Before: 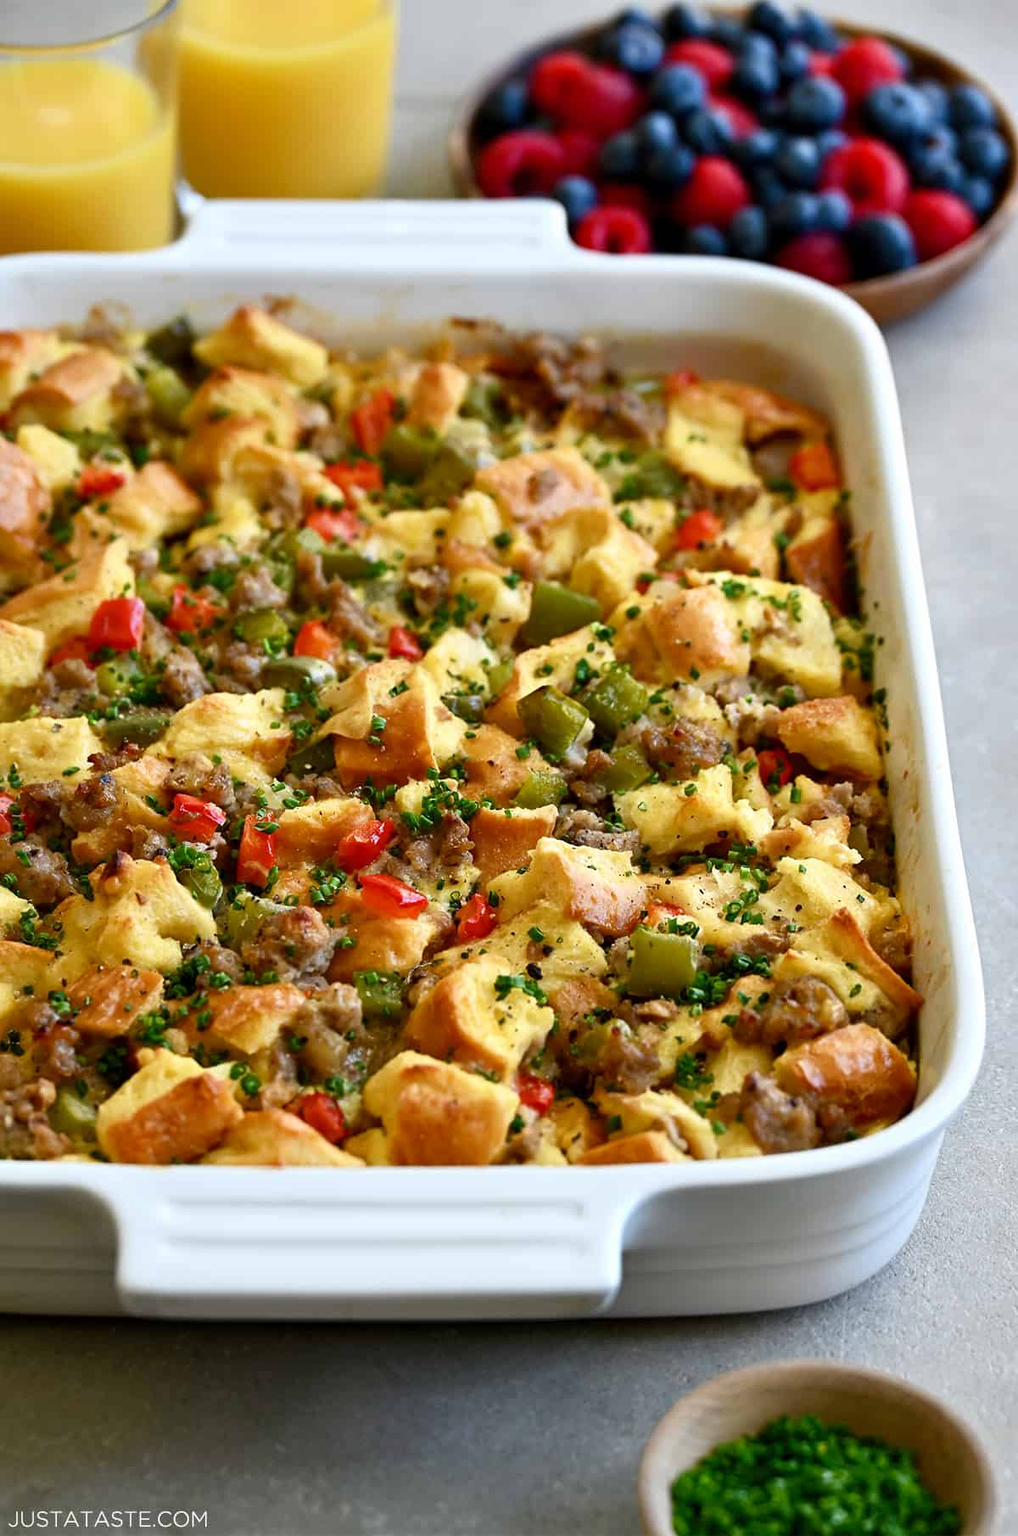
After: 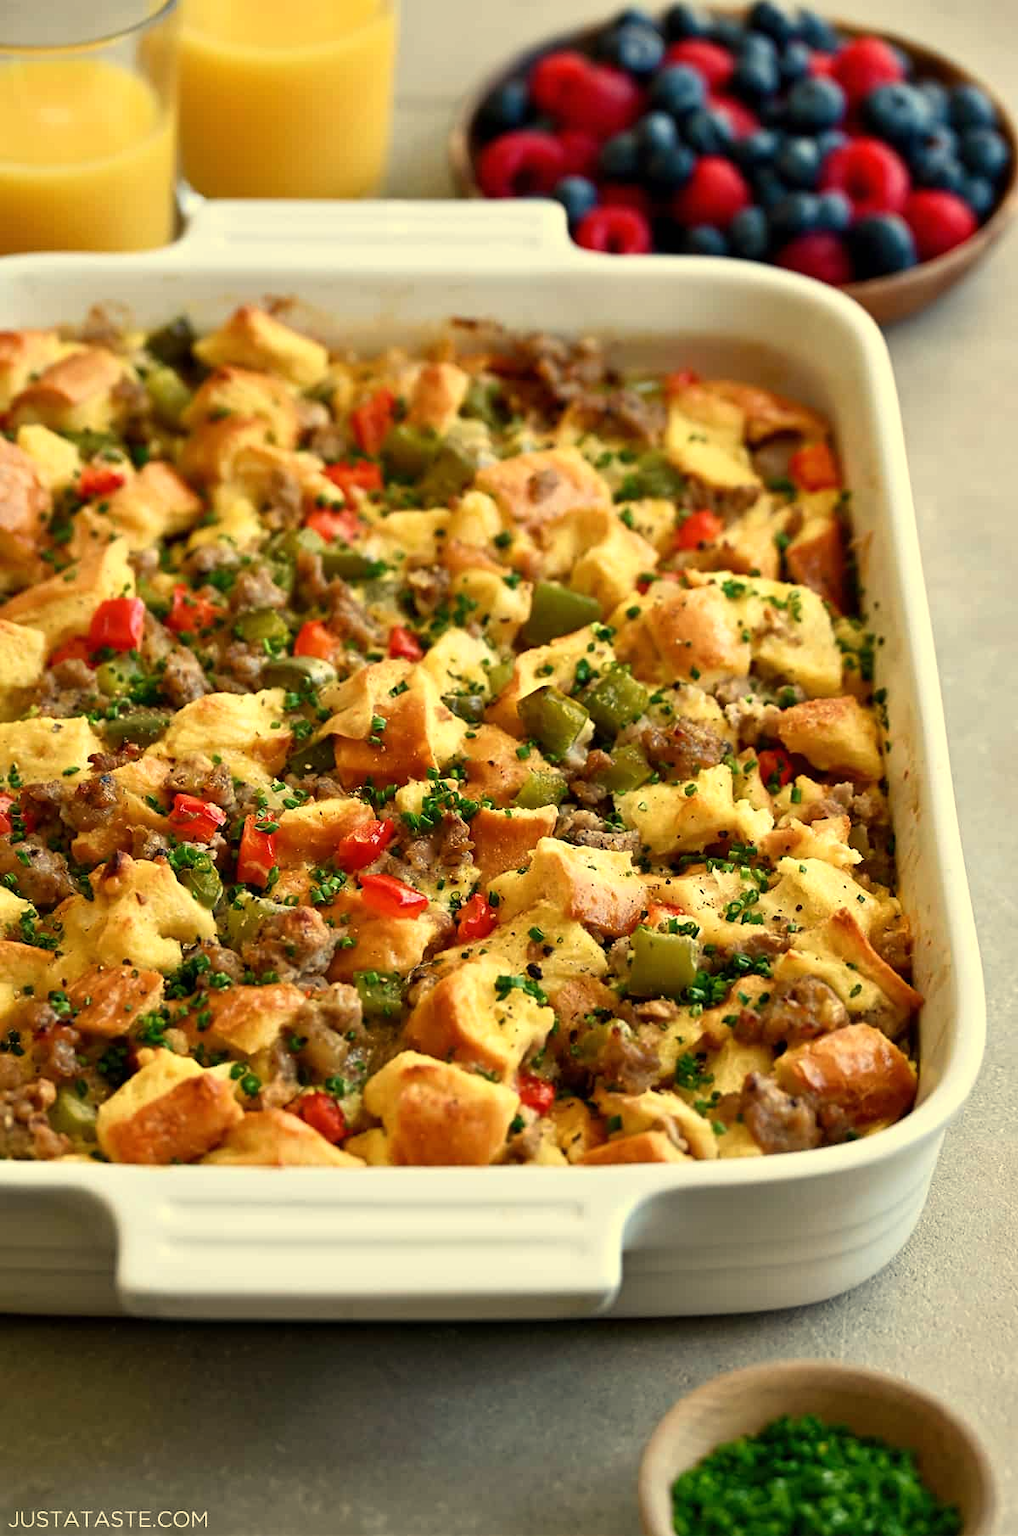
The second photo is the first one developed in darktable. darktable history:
white balance: red 1.08, blue 0.791
tone equalizer: on, module defaults
color correction: saturation 0.99
